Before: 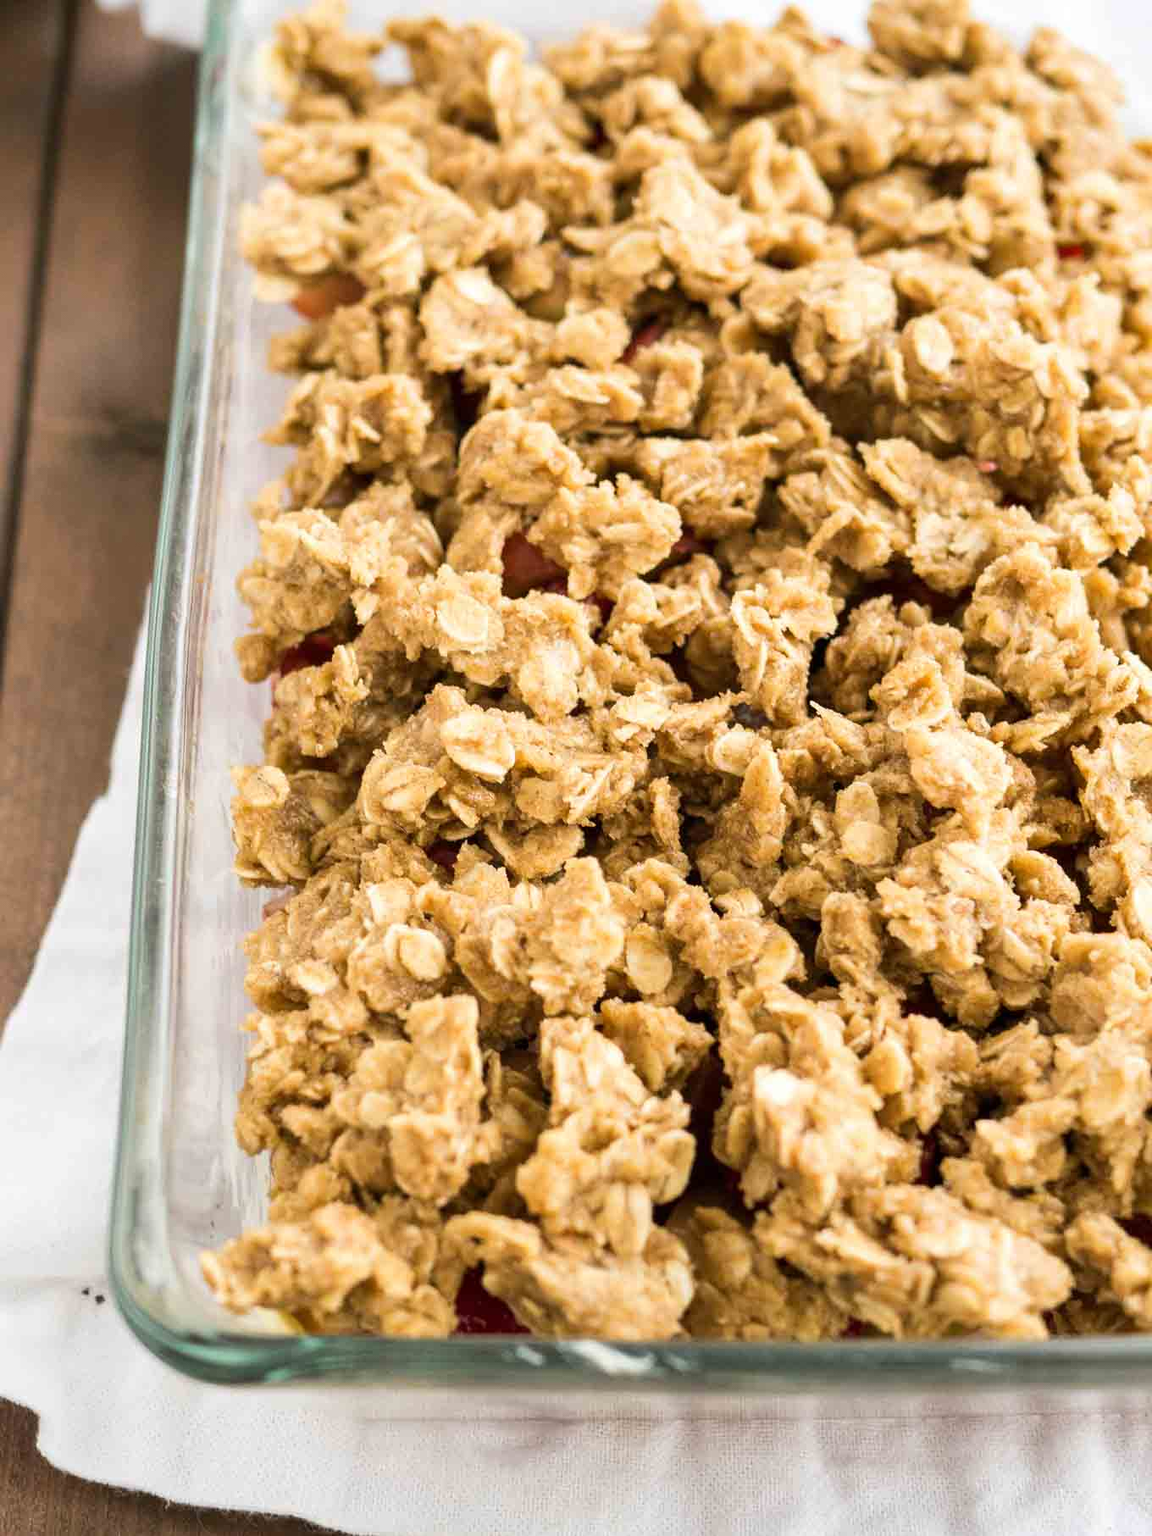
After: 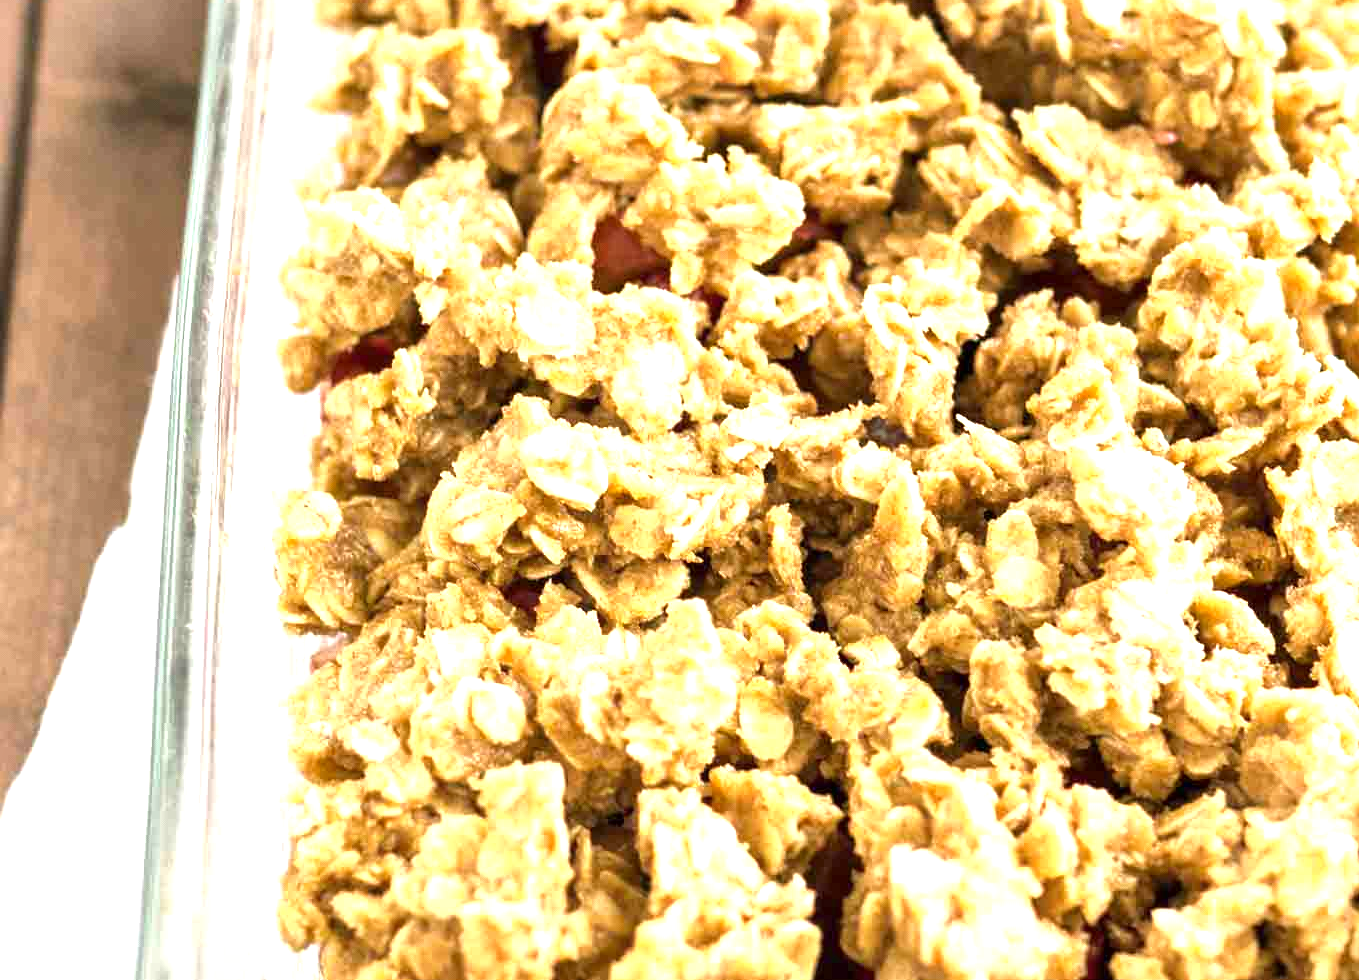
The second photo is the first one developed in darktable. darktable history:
crop and rotate: top 22.881%, bottom 23.034%
tone equalizer: on, module defaults
exposure: black level correction 0, exposure 1 EV, compensate highlight preservation false
local contrast: mode bilateral grid, contrast 19, coarseness 100, detail 150%, midtone range 0.2
